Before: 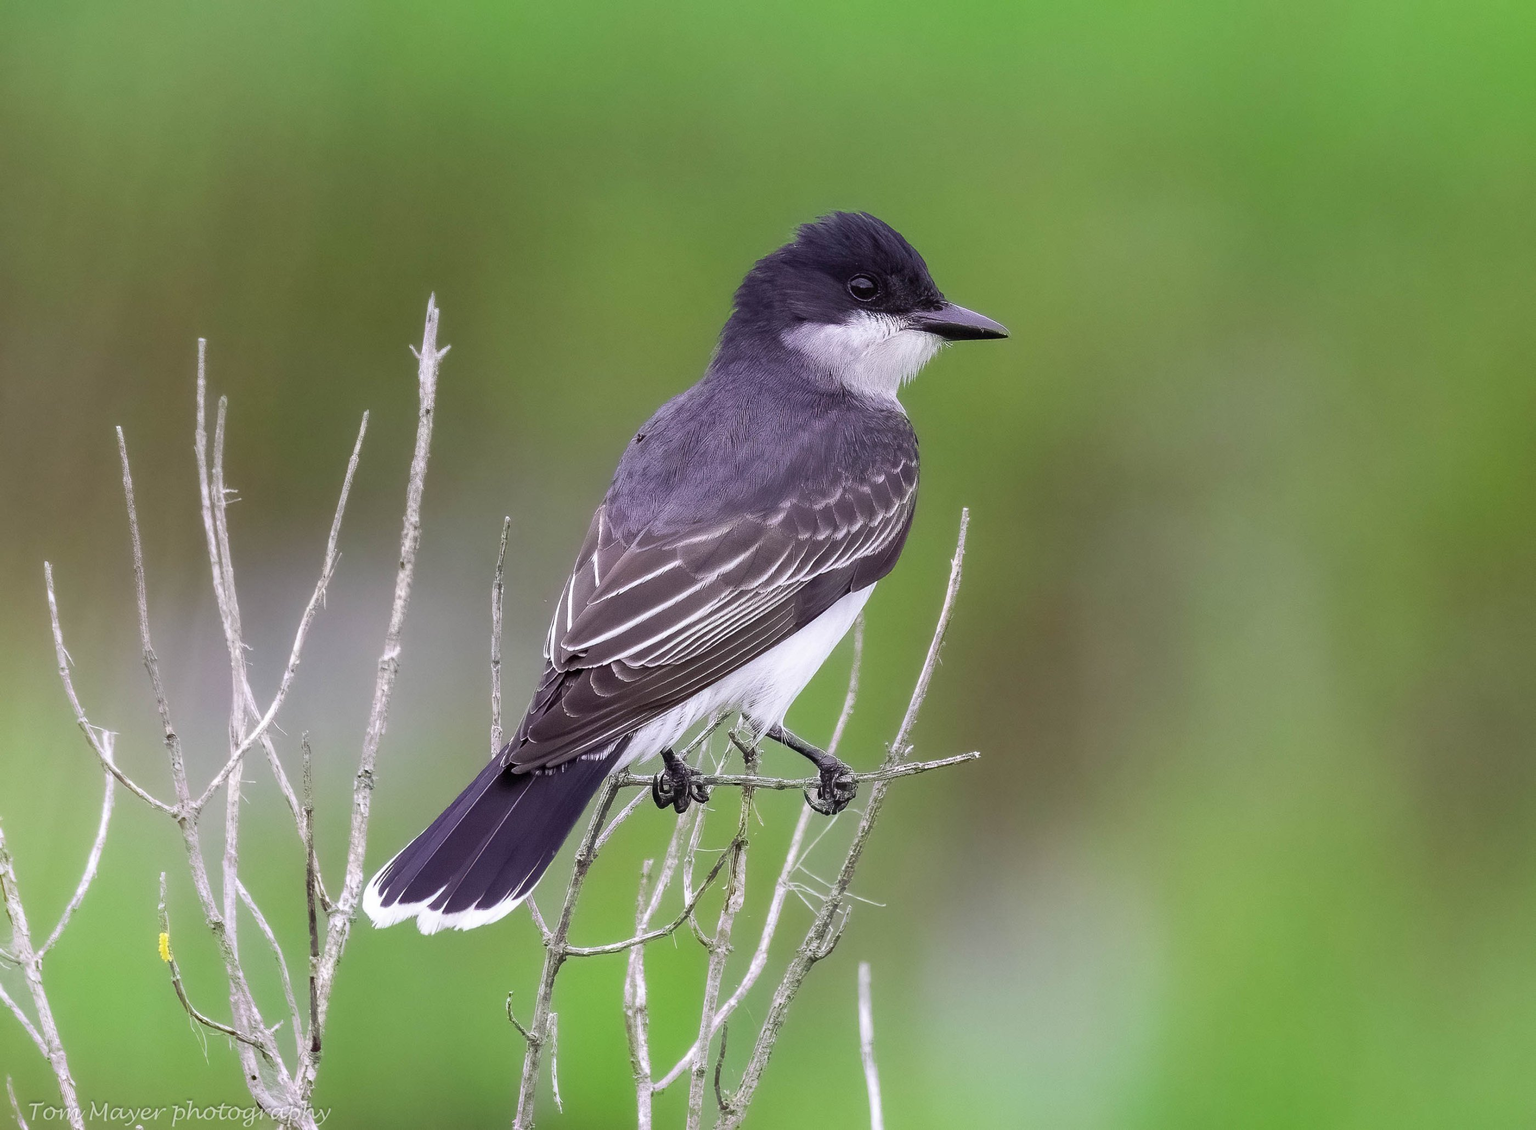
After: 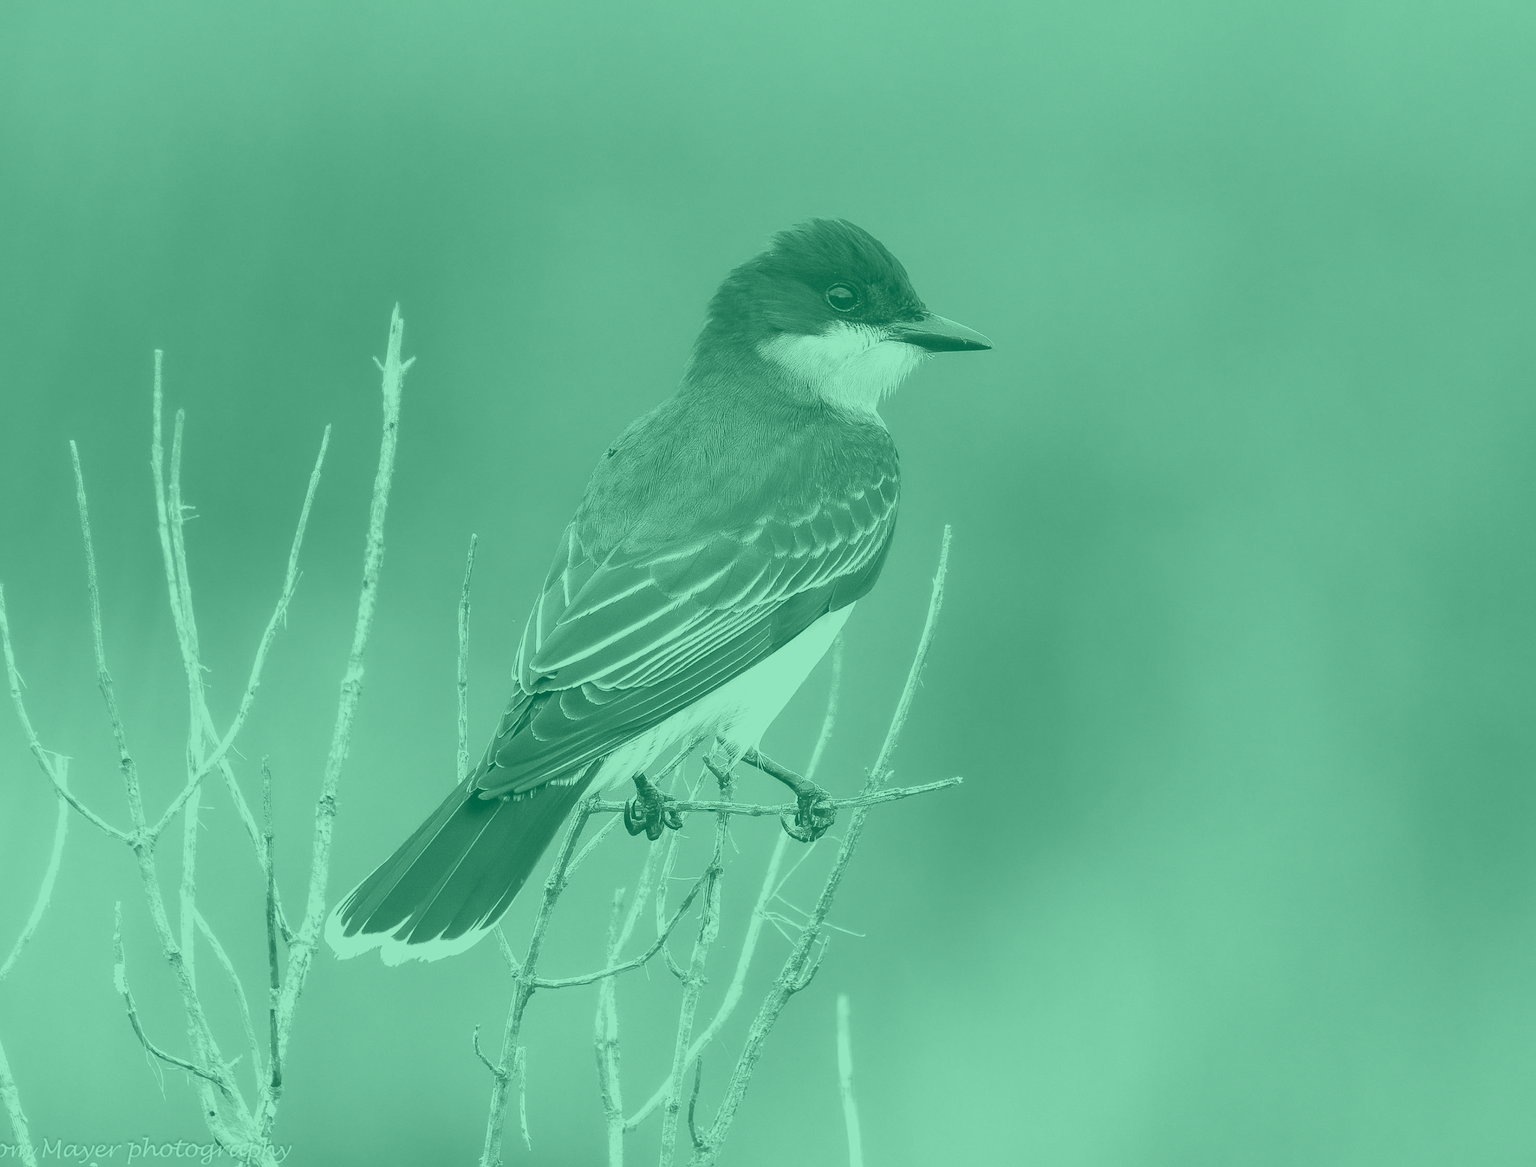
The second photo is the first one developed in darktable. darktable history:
velvia: on, module defaults
shadows and highlights: shadows 29.32, highlights -29.32, low approximation 0.01, soften with gaussian
white balance: red 1.042, blue 1.17
colorize: hue 147.6°, saturation 65%, lightness 21.64%
color balance rgb: perceptual saturation grading › global saturation 20%, perceptual saturation grading › highlights -25%, perceptual saturation grading › shadows 25%
exposure: black level correction -0.002, exposure 0.54 EV, compensate highlight preservation false
crop and rotate: left 3.238%
